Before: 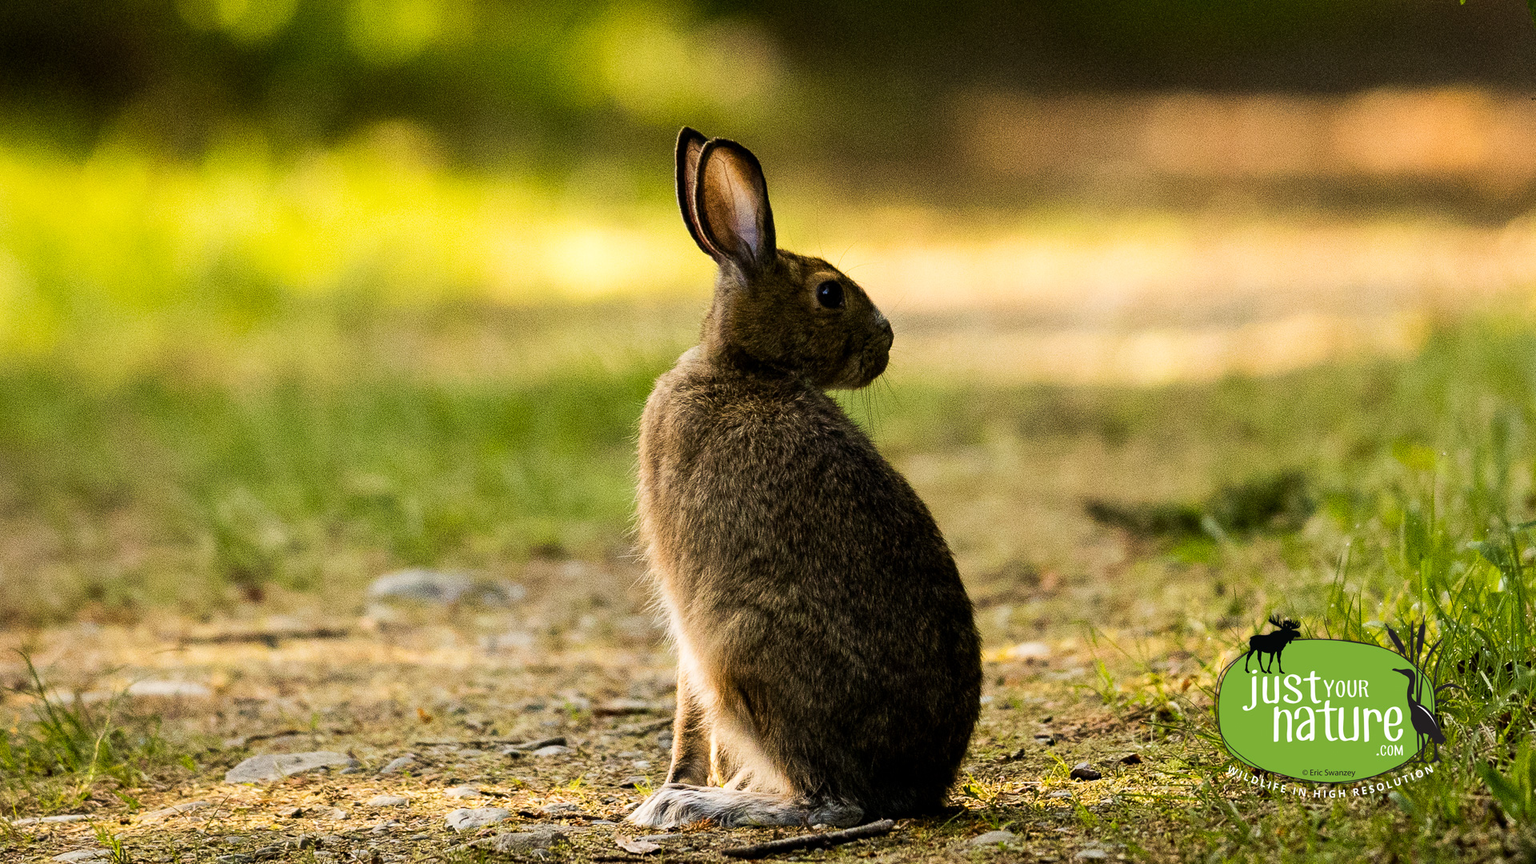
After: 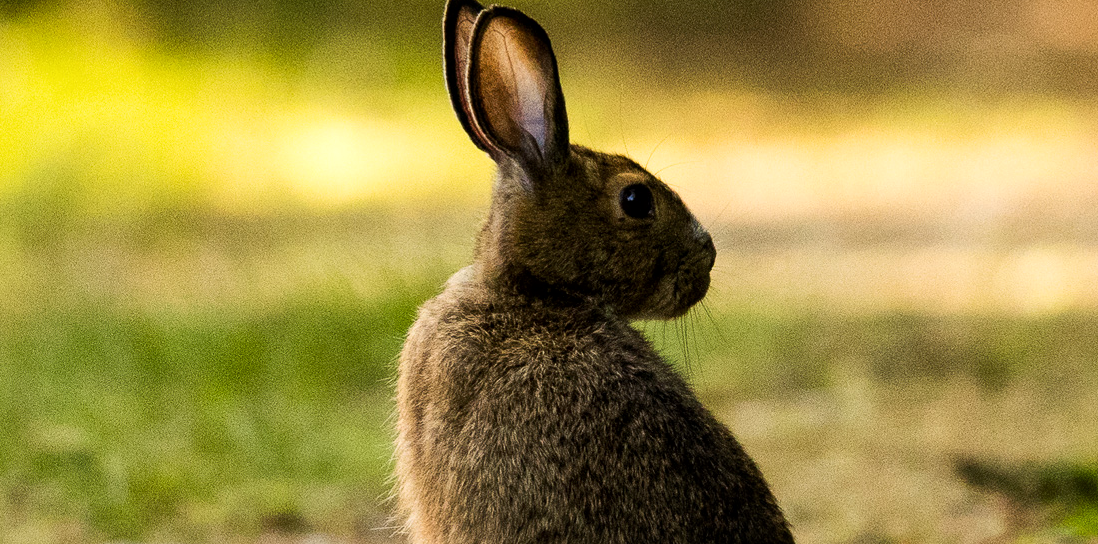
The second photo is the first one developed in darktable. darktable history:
crop: left 20.932%, top 15.471%, right 21.848%, bottom 34.081%
local contrast: mode bilateral grid, contrast 20, coarseness 50, detail 120%, midtone range 0.2
